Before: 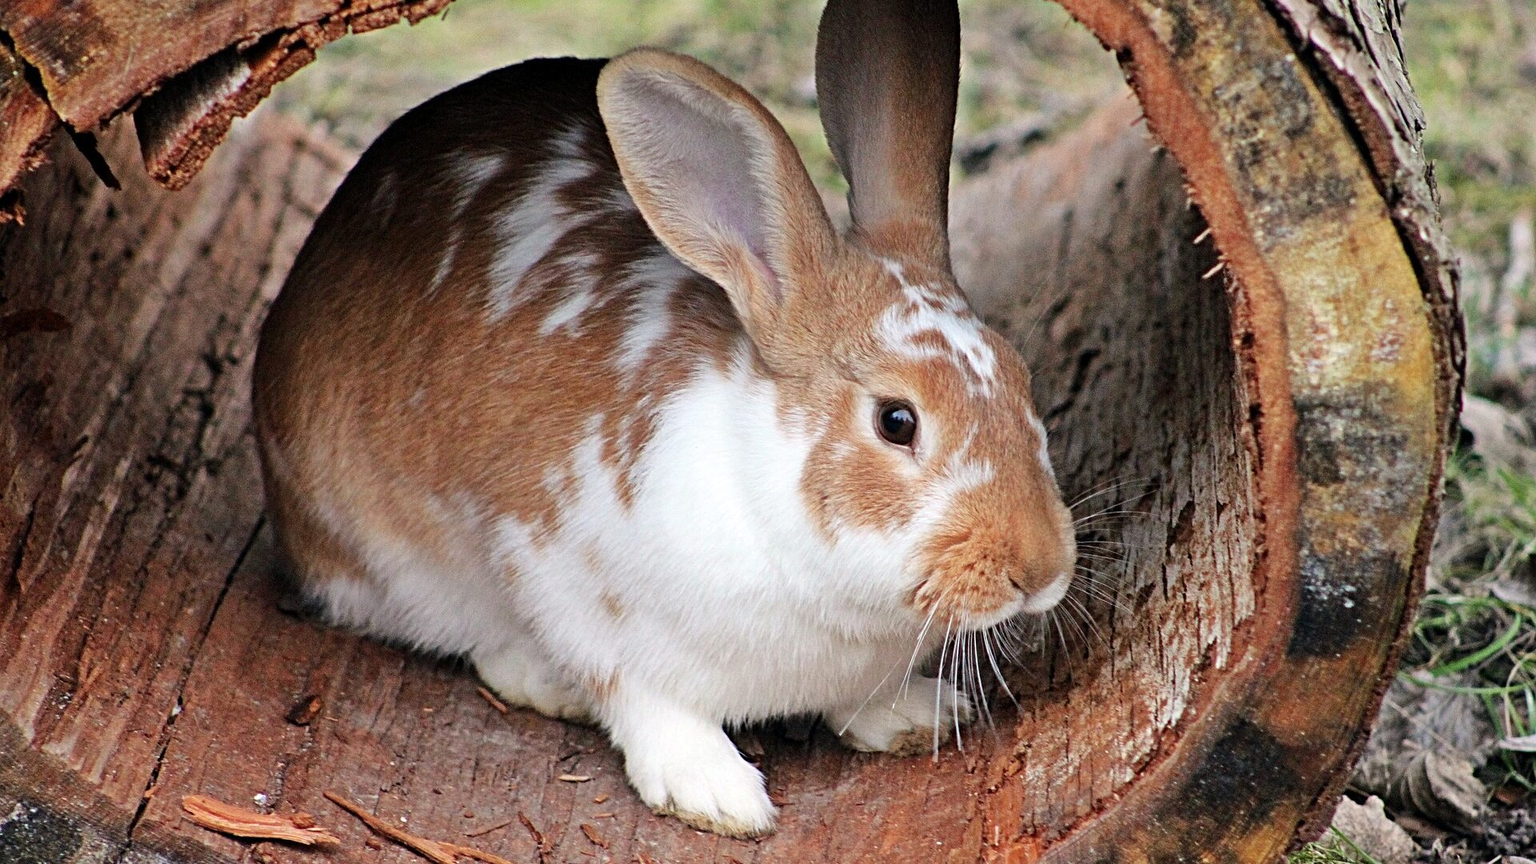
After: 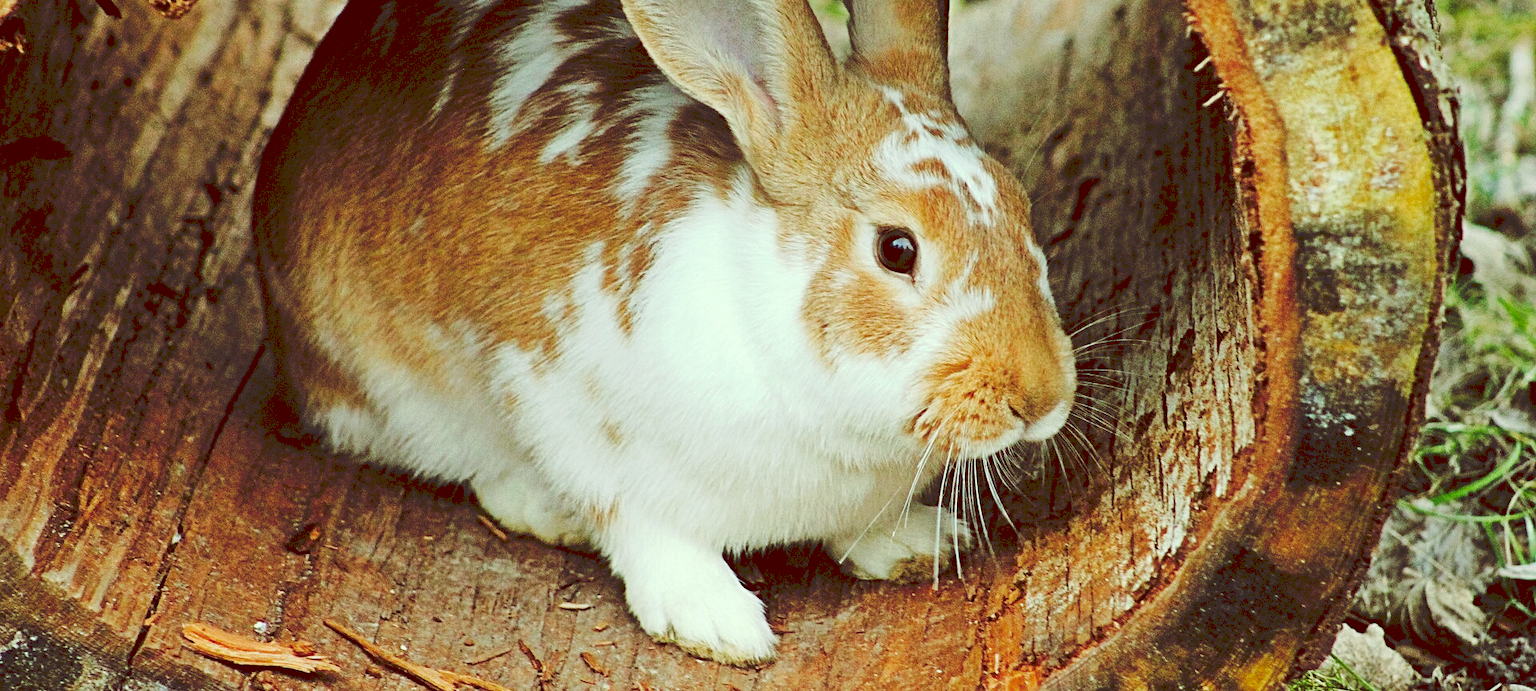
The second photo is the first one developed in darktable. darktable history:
tone curve: curves: ch0 [(0, 0) (0.003, 0.178) (0.011, 0.177) (0.025, 0.177) (0.044, 0.178) (0.069, 0.178) (0.1, 0.18) (0.136, 0.183) (0.177, 0.199) (0.224, 0.227) (0.277, 0.278) (0.335, 0.357) (0.399, 0.449) (0.468, 0.546) (0.543, 0.65) (0.623, 0.724) (0.709, 0.804) (0.801, 0.868) (0.898, 0.921) (1, 1)], preserve colors none
color balance: lift [1, 1.015, 0.987, 0.985], gamma [1, 0.959, 1.042, 0.958], gain [0.927, 0.938, 1.072, 0.928], contrast 1.5%
crop and rotate: top 19.998%
